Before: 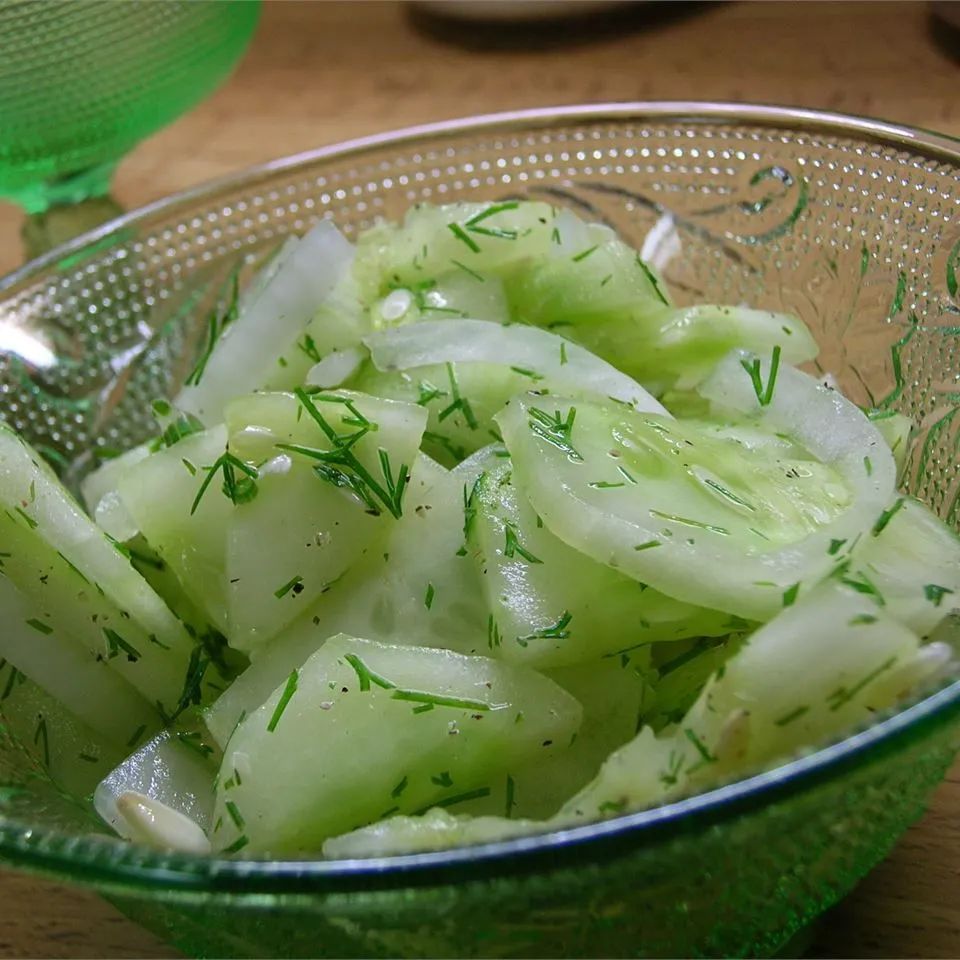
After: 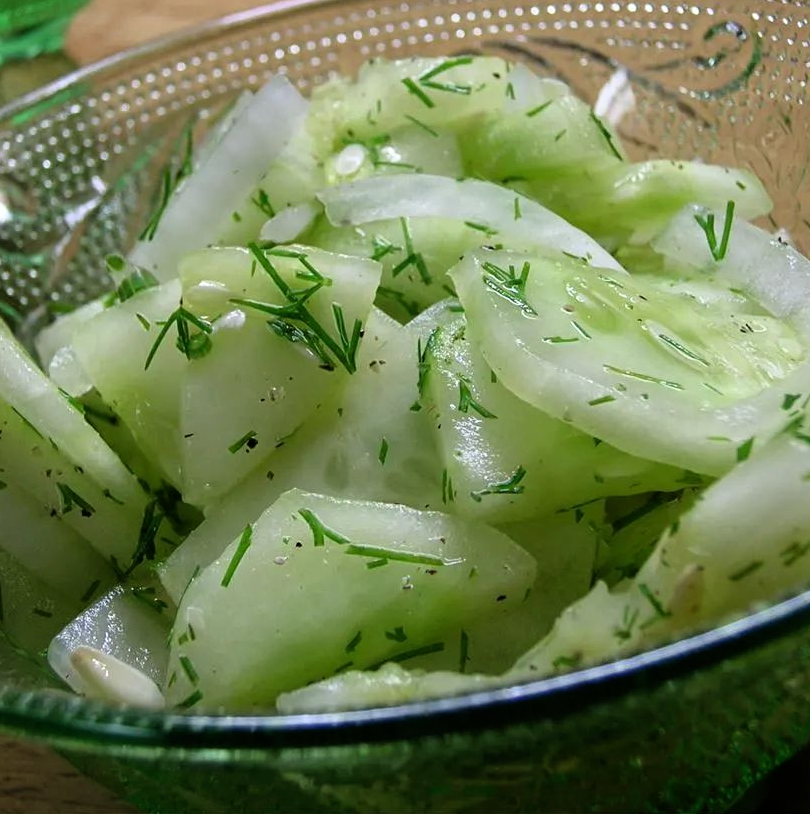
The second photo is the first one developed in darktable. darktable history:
crop and rotate: left 4.896%, top 15.107%, right 10.712%
filmic rgb: black relative exposure -8.01 EV, white relative exposure 2.47 EV, hardness 6.34
